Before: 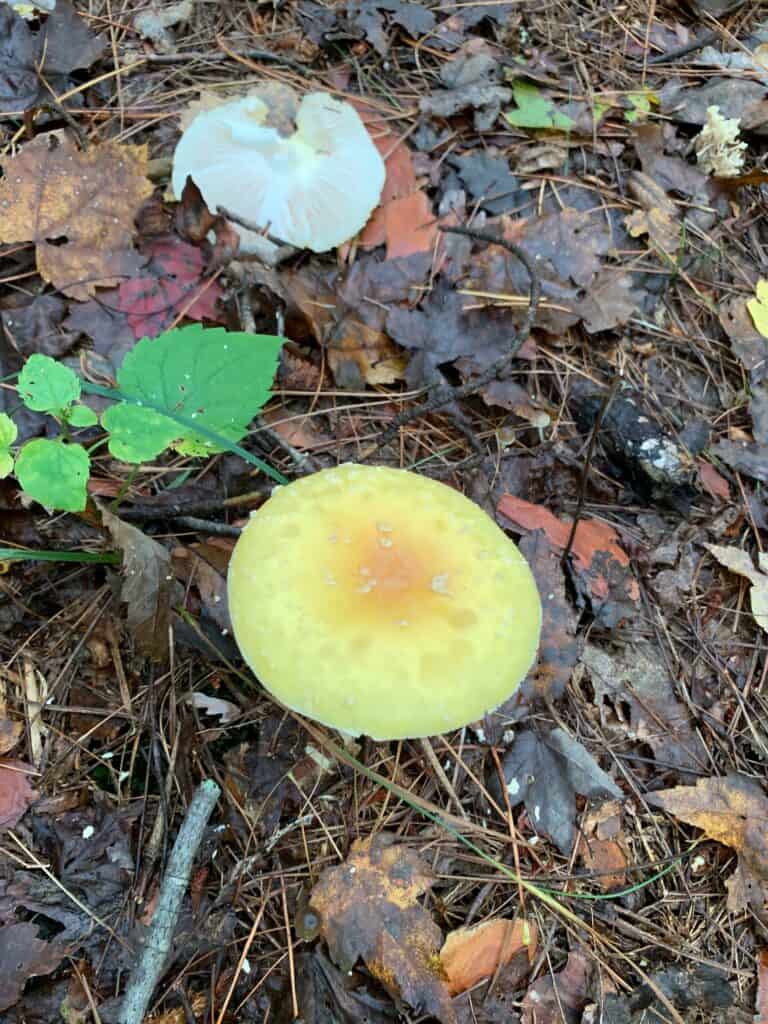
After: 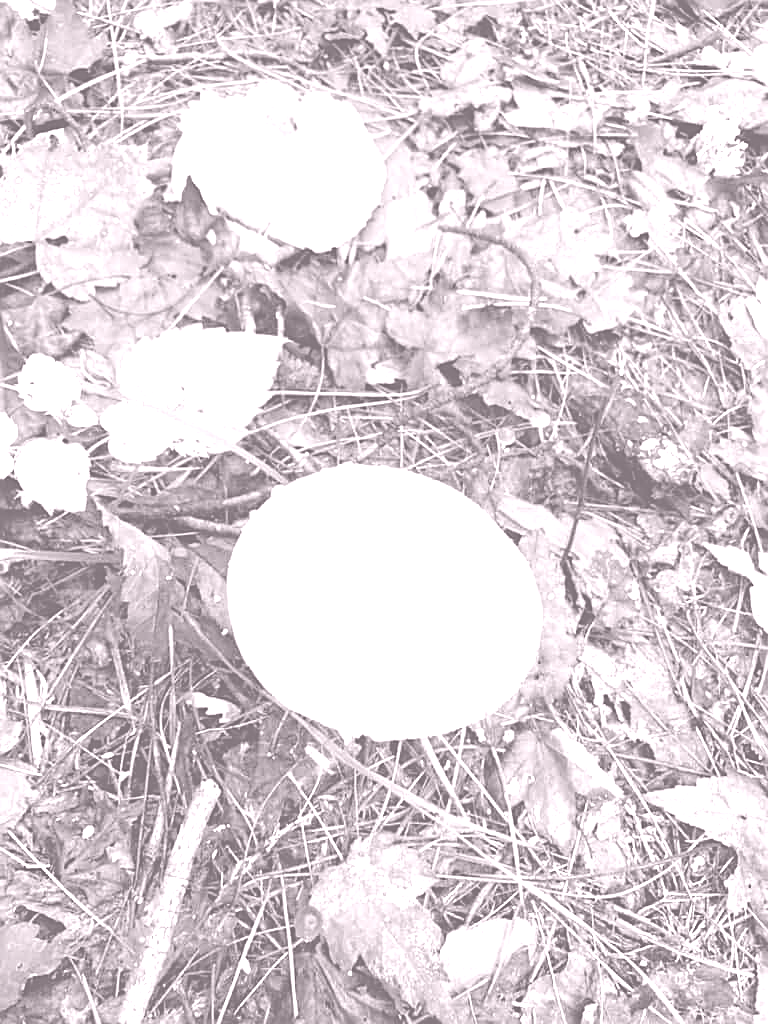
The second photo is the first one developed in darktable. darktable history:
color correction: highlights a* -0.137, highlights b* -5.91, shadows a* -0.137, shadows b* -0.137
color zones: curves: ch0 [(0.254, 0.492) (0.724, 0.62)]; ch1 [(0.25, 0.528) (0.719, 0.796)]; ch2 [(0, 0.472) (0.25, 0.5) (0.73, 0.184)]
colorize: hue 25.2°, saturation 83%, source mix 82%, lightness 79%, version 1
sharpen: on, module defaults
